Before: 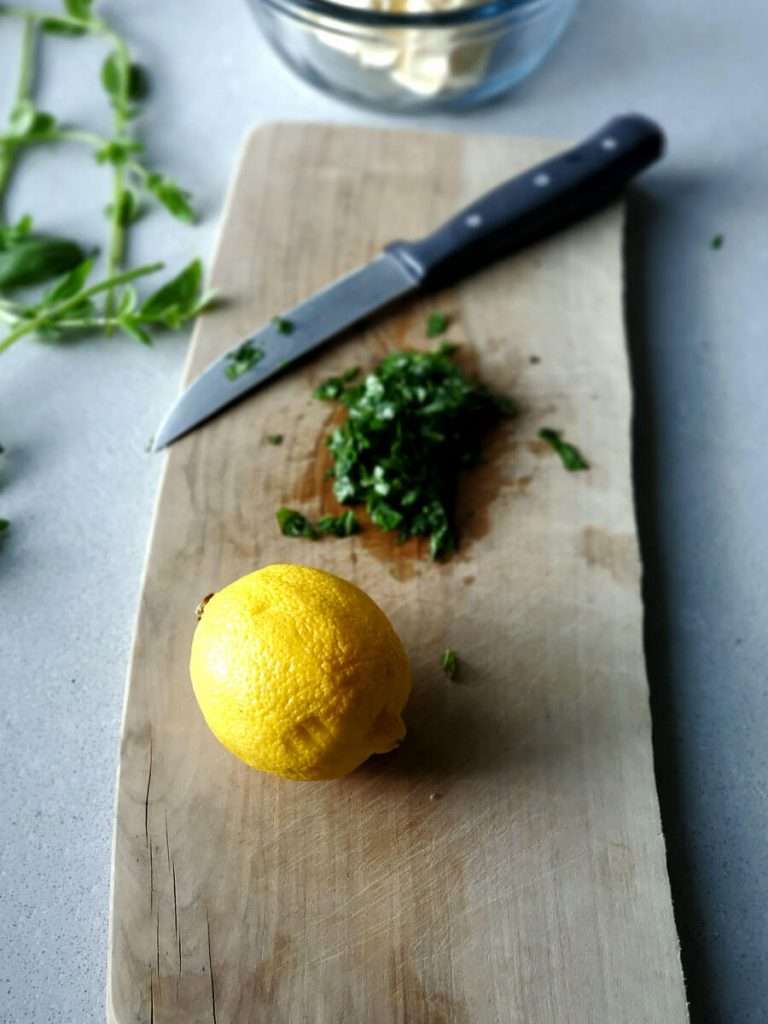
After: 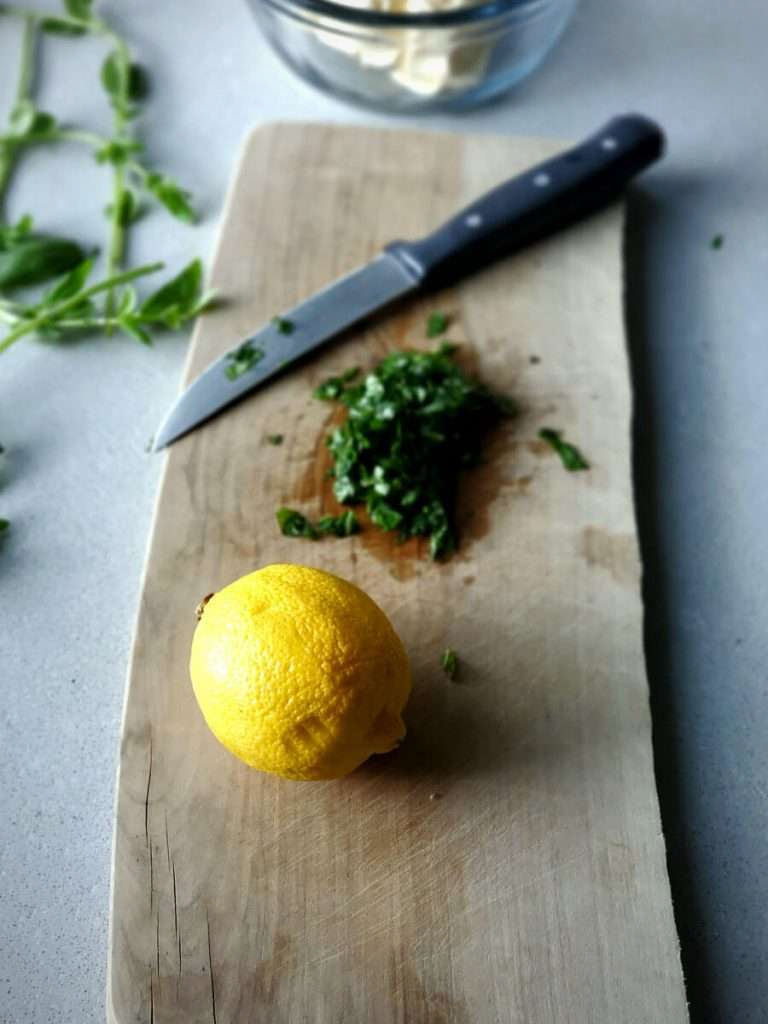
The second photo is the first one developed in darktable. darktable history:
vignetting: fall-off radius 93.87%
exposure: compensate exposure bias true, compensate highlight preservation false
